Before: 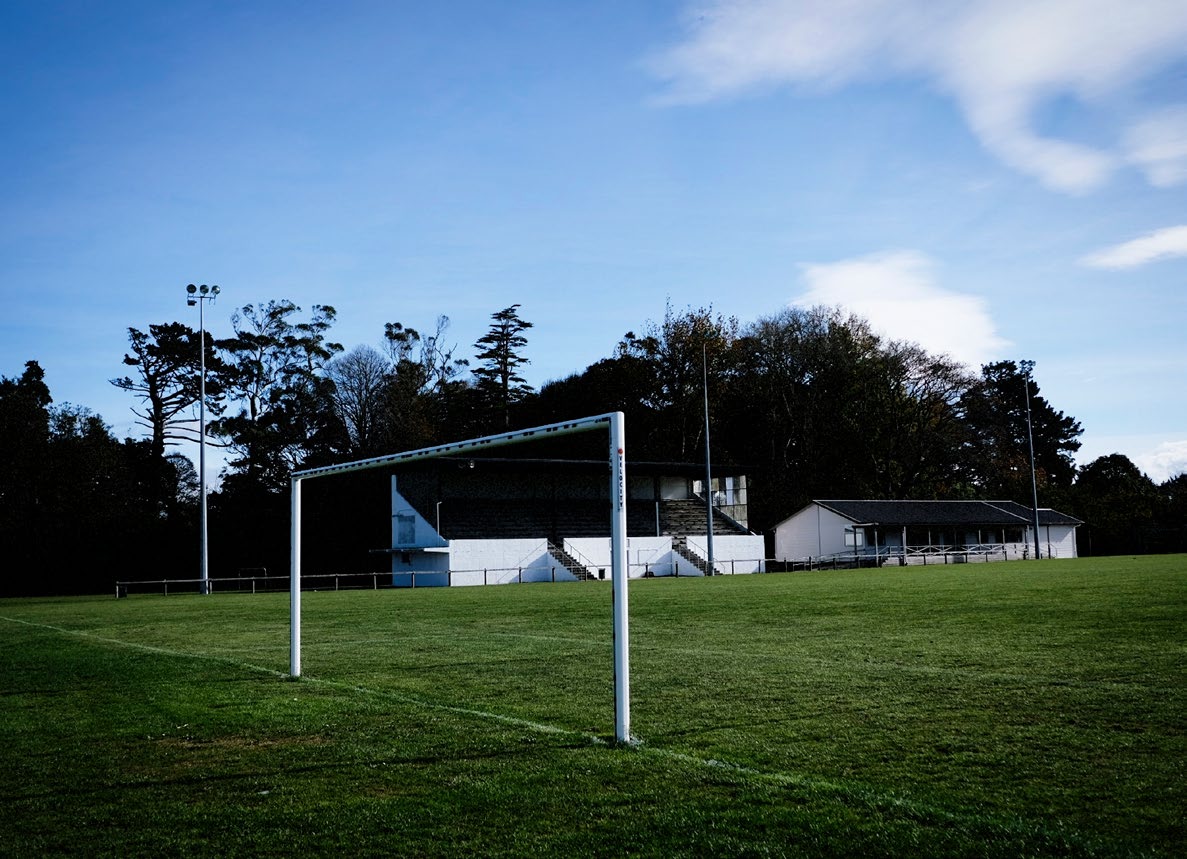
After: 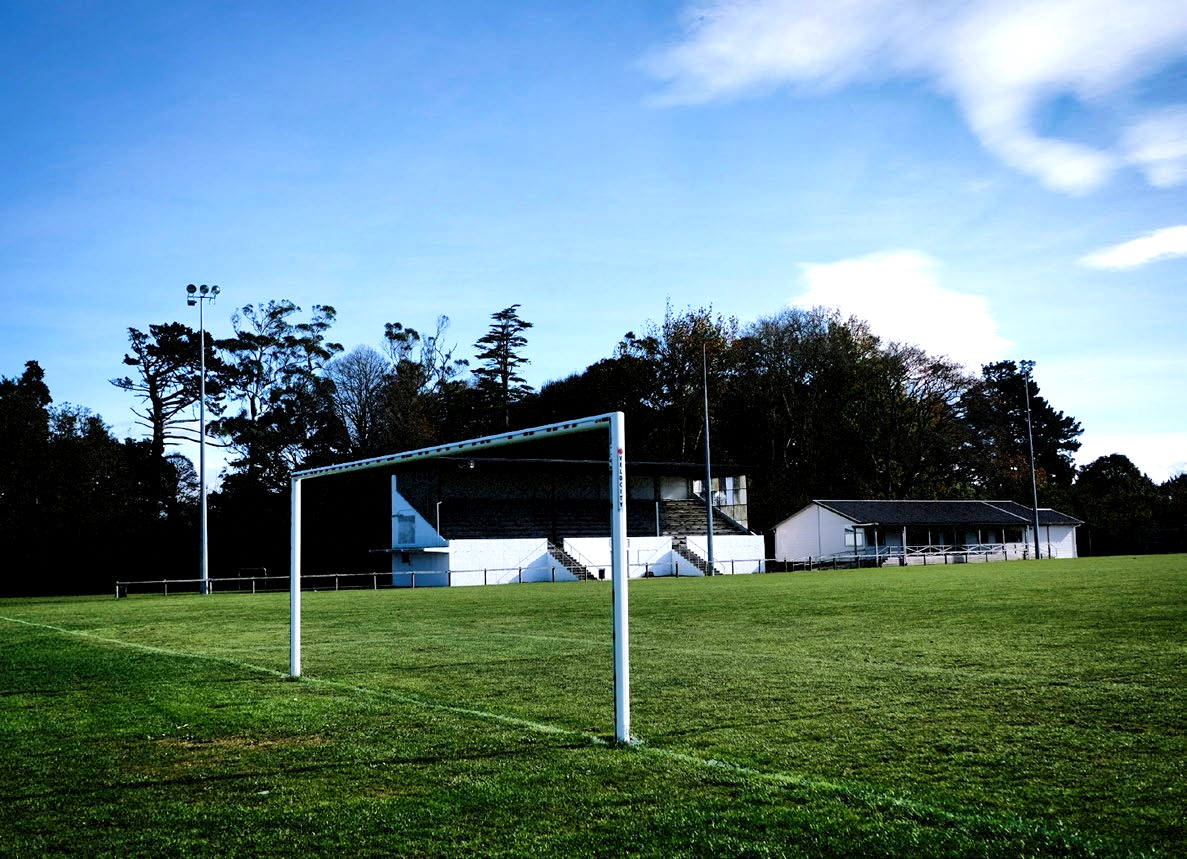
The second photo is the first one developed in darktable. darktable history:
exposure: black level correction 0.001, exposure 0.5 EV, compensate exposure bias true, compensate highlight preservation false
shadows and highlights: shadows 49, highlights -41, soften with gaussian
velvia: on, module defaults
